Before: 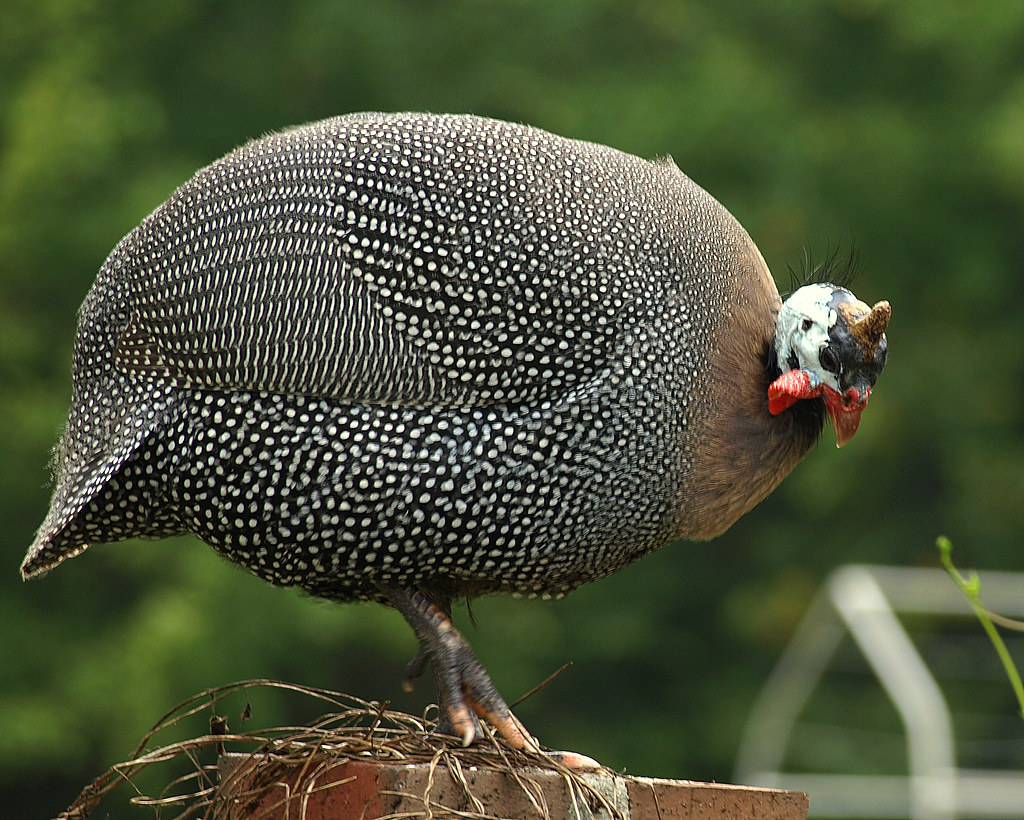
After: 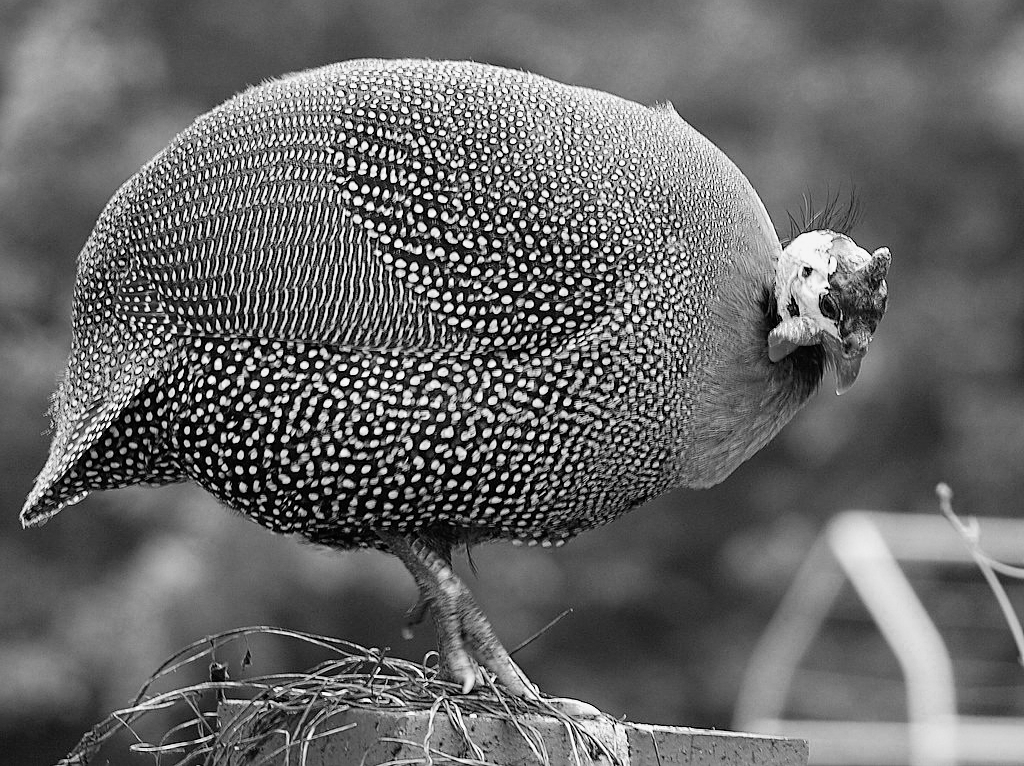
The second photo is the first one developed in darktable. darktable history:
exposure: black level correction 0, exposure 1.1 EV, compensate exposure bias true, compensate highlight preservation false
sharpen: amount 0.214
filmic rgb: black relative exposure -7.65 EV, white relative exposure 4.56 EV, hardness 3.61
color zones: curves: ch0 [(0.002, 0.593) (0.143, 0.417) (0.285, 0.541) (0.455, 0.289) (0.608, 0.327) (0.727, 0.283) (0.869, 0.571) (1, 0.603)]; ch1 [(0, 0) (0.143, 0) (0.286, 0) (0.429, 0) (0.571, 0) (0.714, 0) (0.857, 0)]
crop and rotate: top 6.509%
